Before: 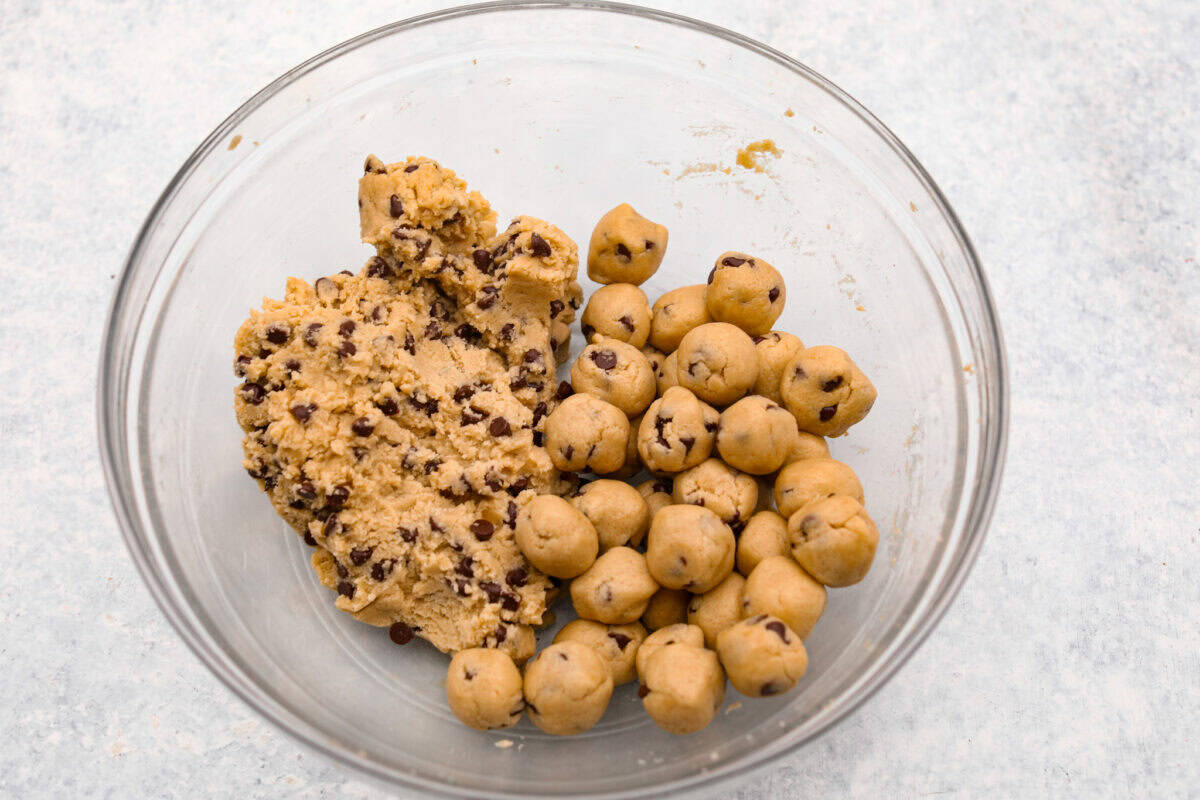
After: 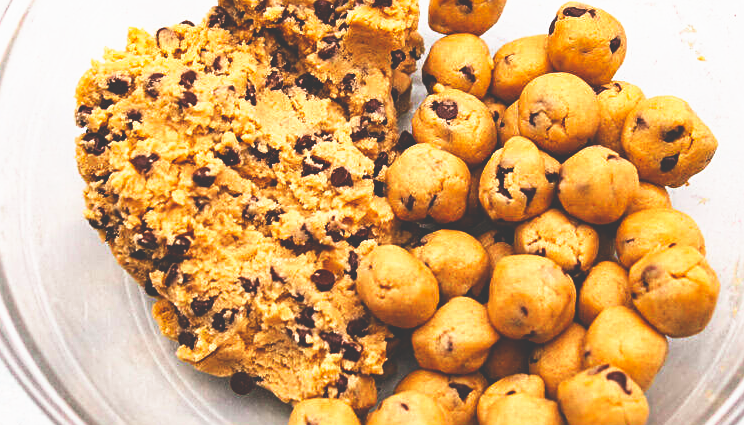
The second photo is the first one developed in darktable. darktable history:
exposure: compensate highlight preservation false
contrast brightness saturation: contrast 0.04, saturation 0.16
sharpen: on, module defaults
base curve: curves: ch0 [(0, 0.036) (0.007, 0.037) (0.604, 0.887) (1, 1)], preserve colors none
crop: left 13.312%, top 31.28%, right 24.627%, bottom 15.582%
